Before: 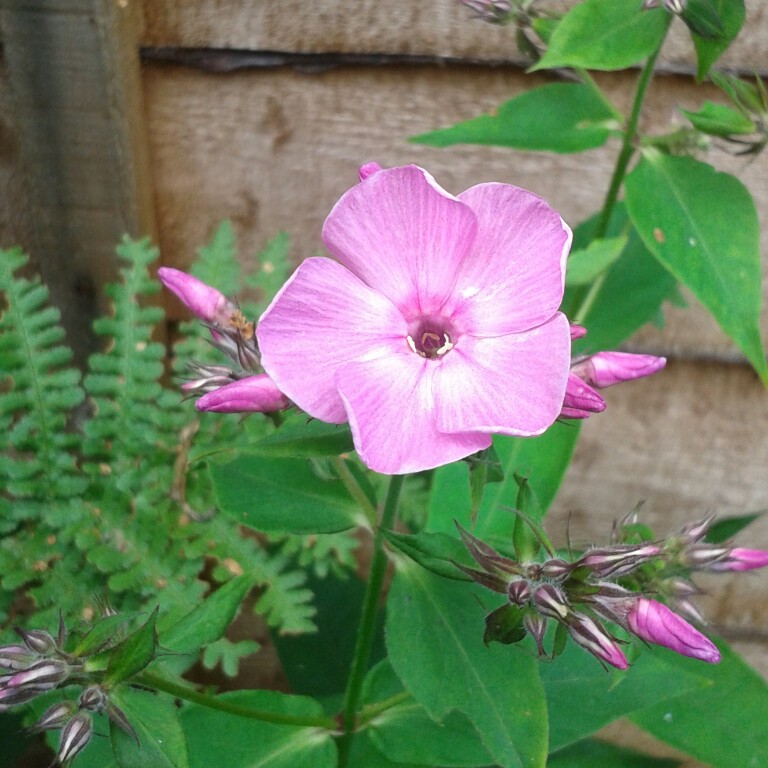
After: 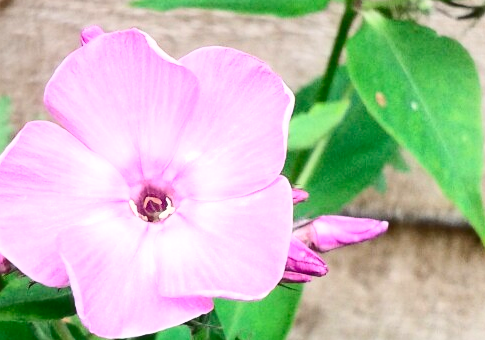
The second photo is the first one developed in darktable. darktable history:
contrast brightness saturation: contrast 0.405, brightness 0.045, saturation 0.252
crop: left 36.219%, top 17.798%, right 0.617%, bottom 37.886%
shadows and highlights: shadows -24.64, highlights 51.65, soften with gaussian
